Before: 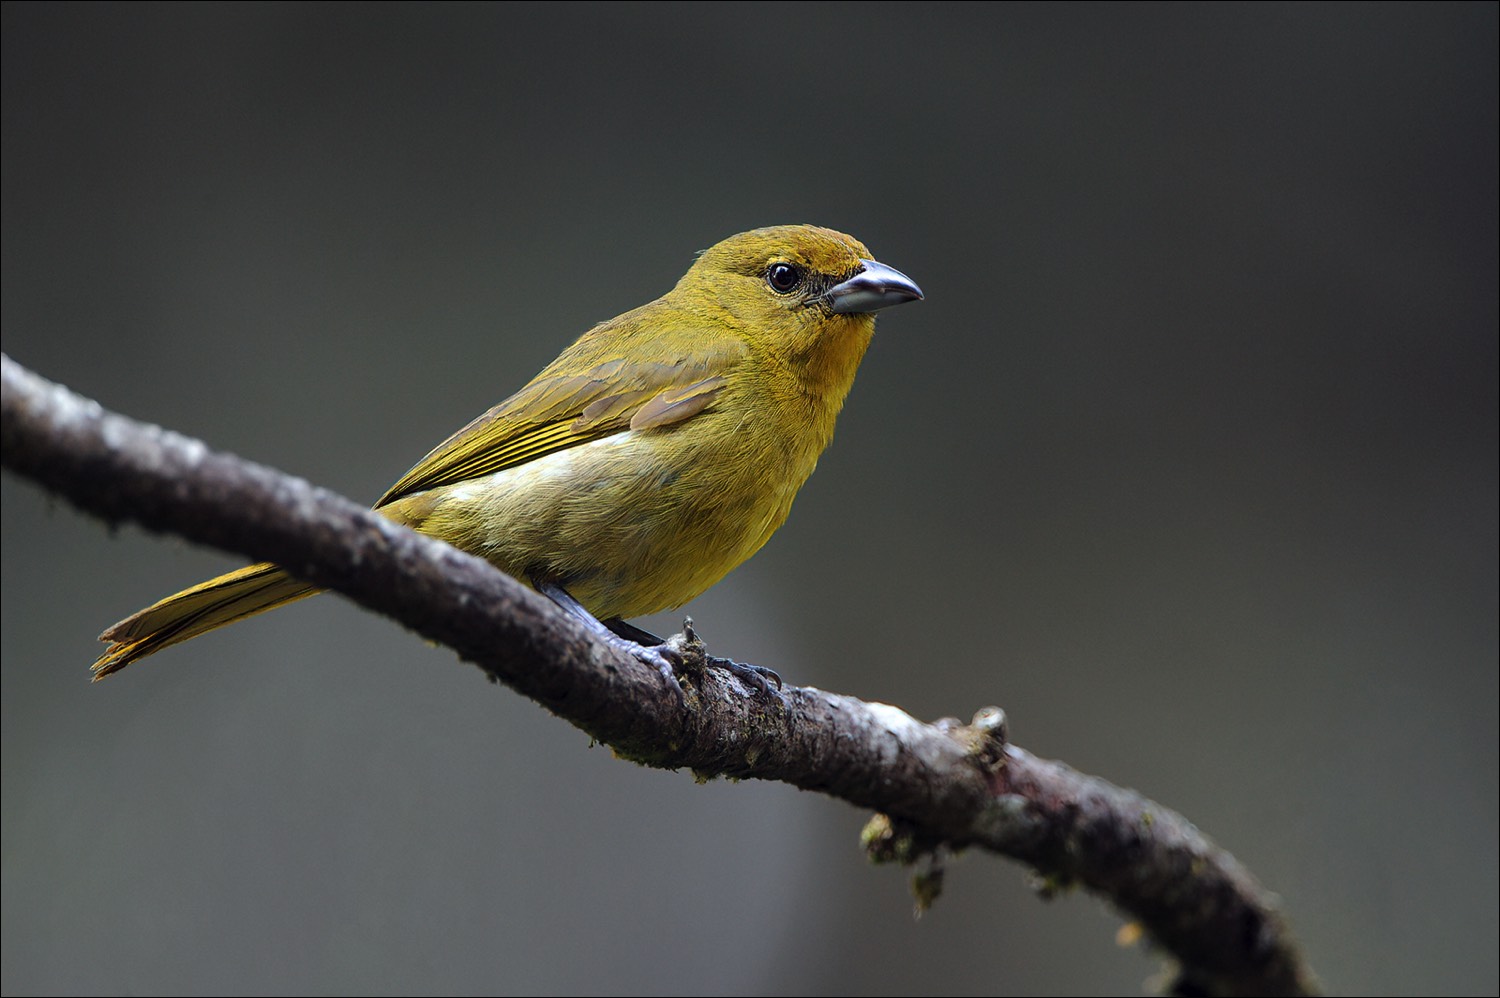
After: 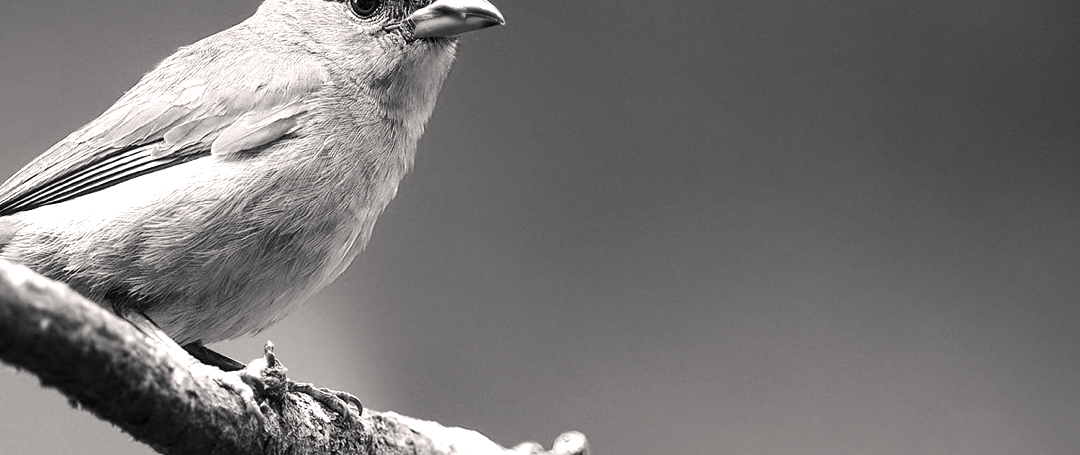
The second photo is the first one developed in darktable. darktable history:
tone equalizer: -8 EV -0.389 EV, -7 EV -0.426 EV, -6 EV -0.307 EV, -5 EV -0.204 EV, -3 EV 0.254 EV, -2 EV 0.361 EV, -1 EV 0.371 EV, +0 EV 0.387 EV, smoothing diameter 2.1%, edges refinement/feathering 22.47, mask exposure compensation -1.57 EV, filter diffusion 5
crop and rotate: left 27.946%, top 27.608%, bottom 26.745%
color calibration: output gray [0.267, 0.423, 0.261, 0], illuminant as shot in camera, x 0.37, y 0.382, temperature 4318.87 K, clip negative RGB from gamut false
exposure: exposure 0.76 EV, compensate highlight preservation false
color balance rgb: highlights gain › luminance 6.877%, highlights gain › chroma 0.987%, highlights gain › hue 49.33°, linear chroma grading › shadows 31.848%, linear chroma grading › global chroma -1.683%, linear chroma grading › mid-tones 3.563%, perceptual saturation grading › global saturation 30.652%, global vibrance 33.314%
